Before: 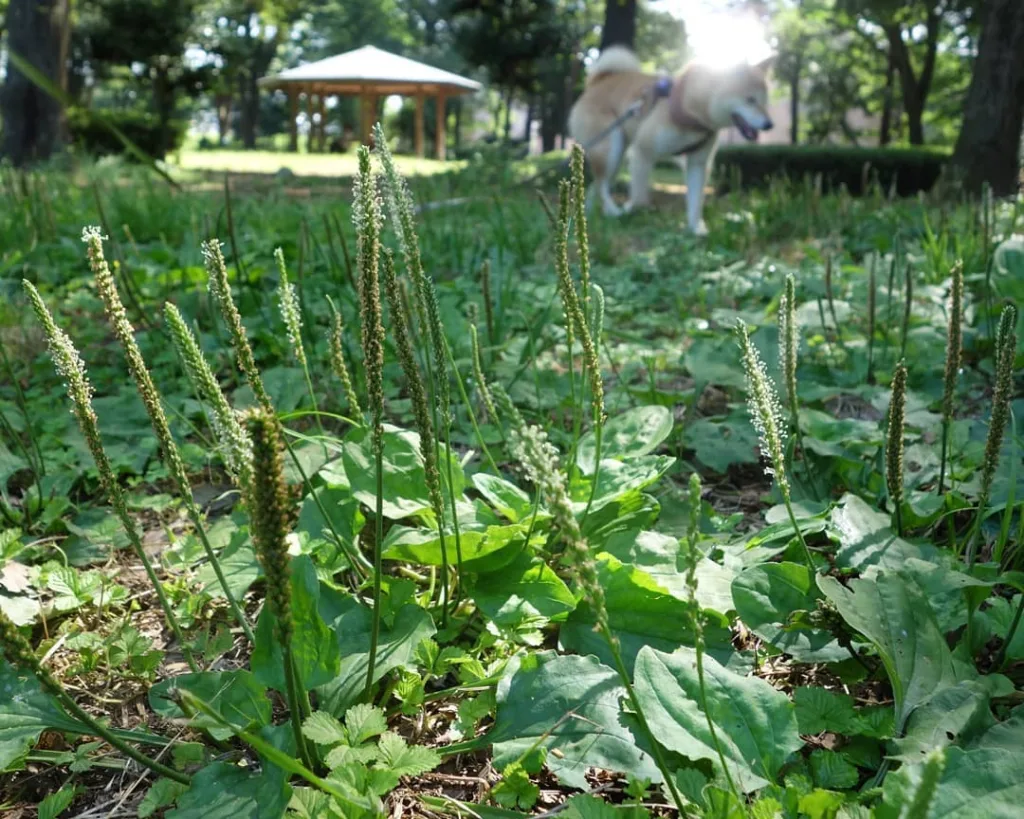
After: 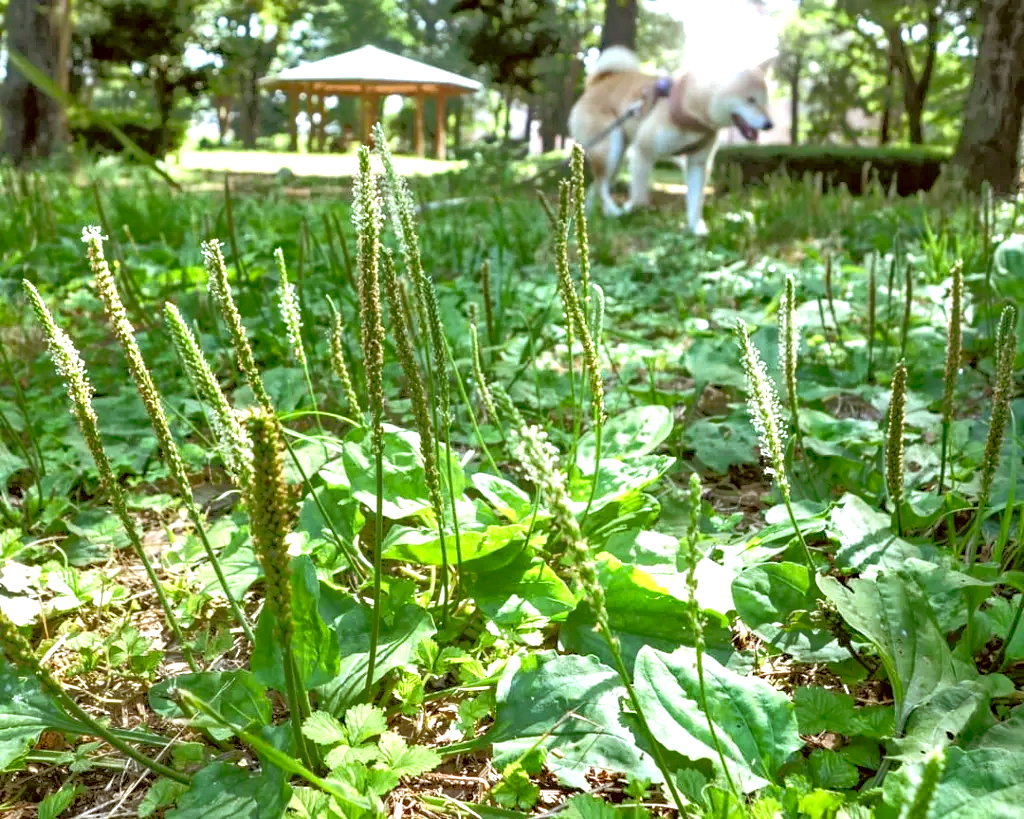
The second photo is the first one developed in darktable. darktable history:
haze removal: compatibility mode true, adaptive false
exposure: black level correction 0.001, exposure 0.967 EV, compensate highlight preservation false
color correction: highlights a* -0.465, highlights b* 0.161, shadows a* 4.75, shadows b* 20.81
tone equalizer: -8 EV -0.503 EV, -7 EV -0.322 EV, -6 EV -0.051 EV, -5 EV 0.439 EV, -4 EV 0.966 EV, -3 EV 0.809 EV, -2 EV -0.013 EV, -1 EV 0.128 EV, +0 EV -0.028 EV
local contrast: on, module defaults
